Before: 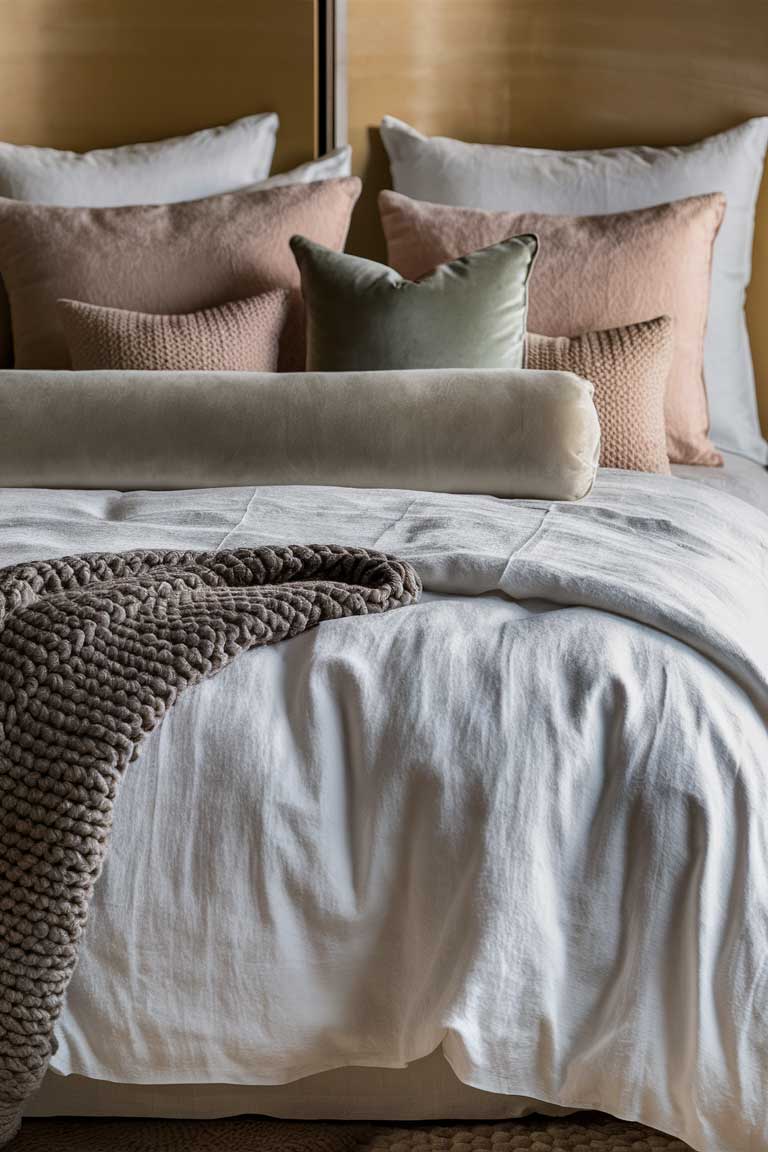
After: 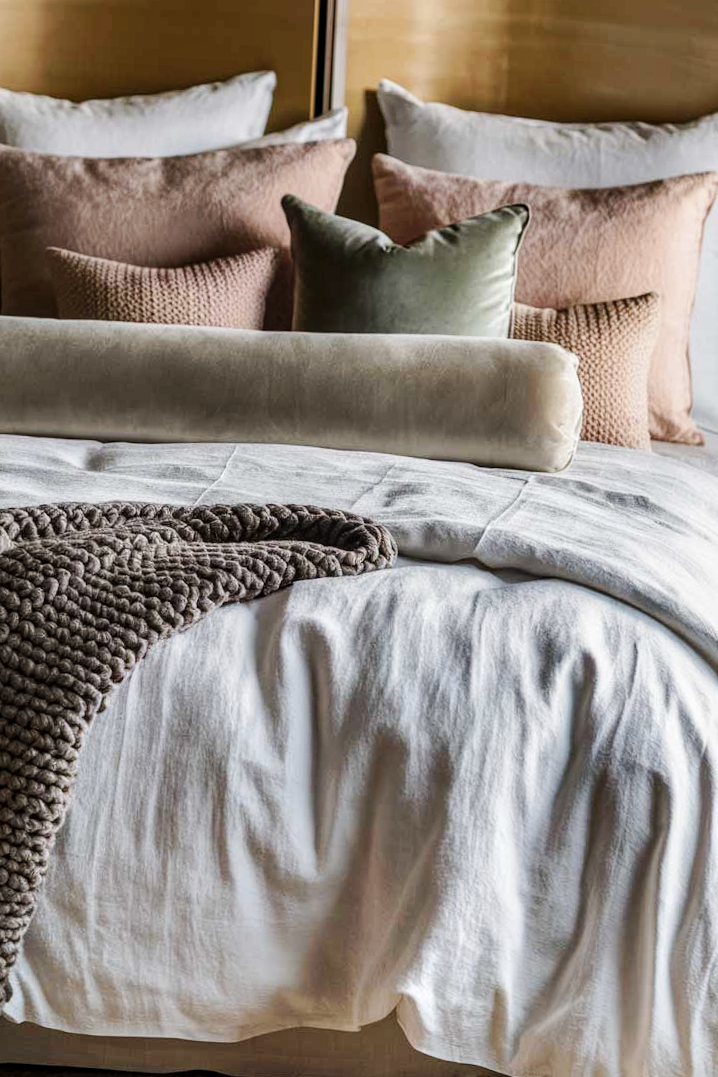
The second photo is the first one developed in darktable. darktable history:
local contrast: on, module defaults
crop and rotate: angle -2.69°
tone equalizer: edges refinement/feathering 500, mask exposure compensation -1.57 EV, preserve details no
tone curve: curves: ch0 [(0, 0) (0.003, 0.005) (0.011, 0.013) (0.025, 0.027) (0.044, 0.044) (0.069, 0.06) (0.1, 0.081) (0.136, 0.114) (0.177, 0.16) (0.224, 0.211) (0.277, 0.277) (0.335, 0.354) (0.399, 0.435) (0.468, 0.538) (0.543, 0.626) (0.623, 0.708) (0.709, 0.789) (0.801, 0.867) (0.898, 0.935) (1, 1)], preserve colors none
base curve: preserve colors none
